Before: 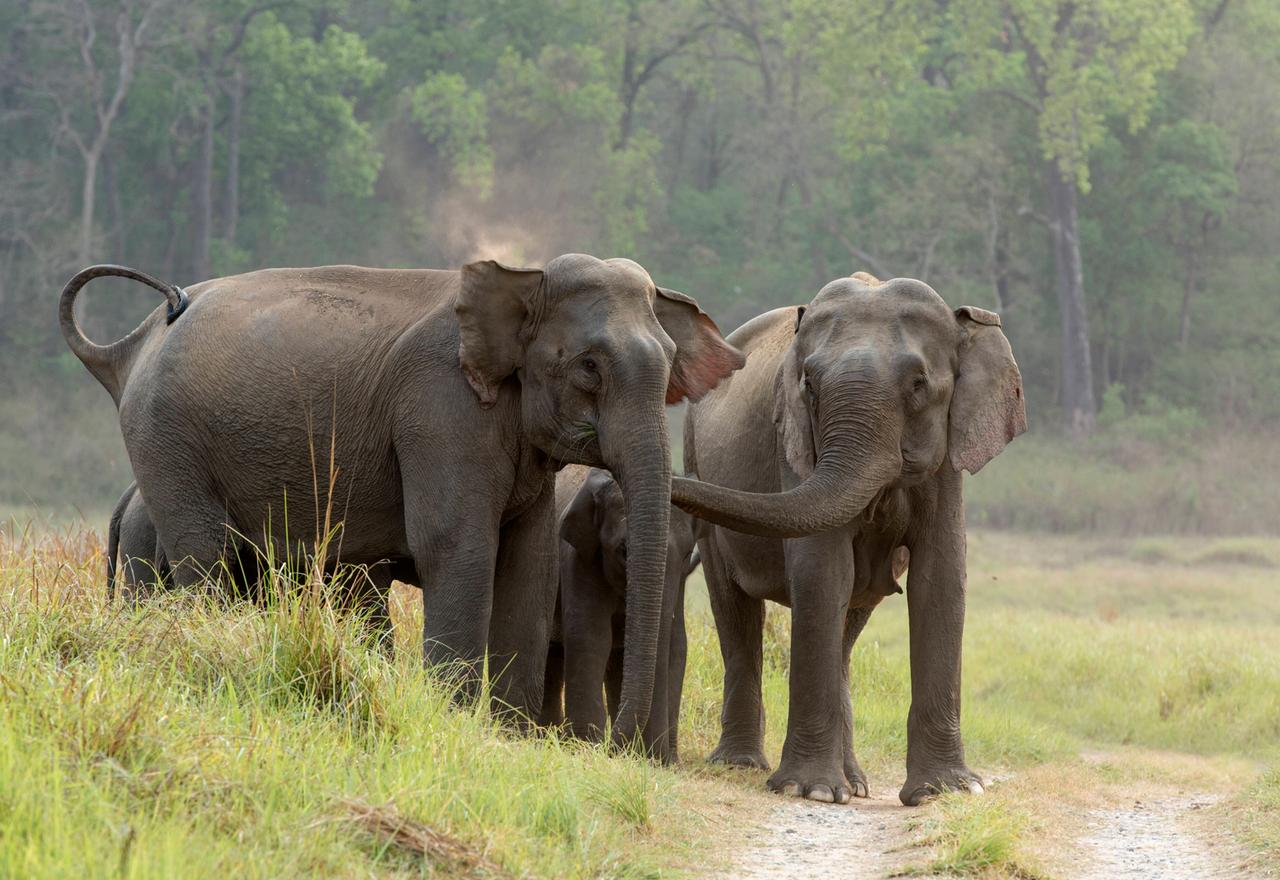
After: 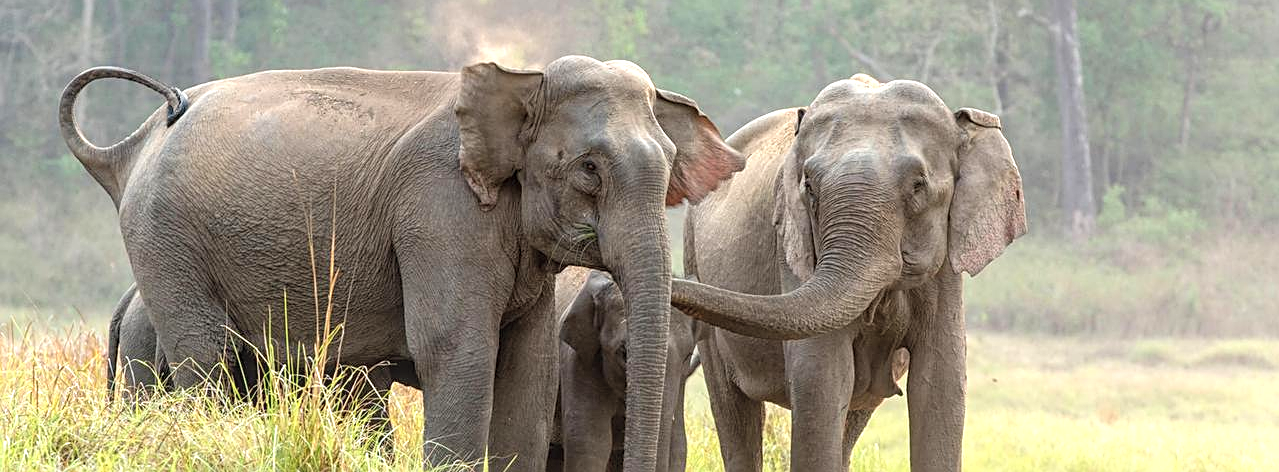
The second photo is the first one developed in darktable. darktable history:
local contrast: on, module defaults
exposure: black level correction -0.002, exposure 0.709 EV, compensate exposure bias true, compensate highlight preservation false
sharpen: on, module defaults
contrast brightness saturation: brightness 0.142
crop and rotate: top 22.566%, bottom 23.736%
